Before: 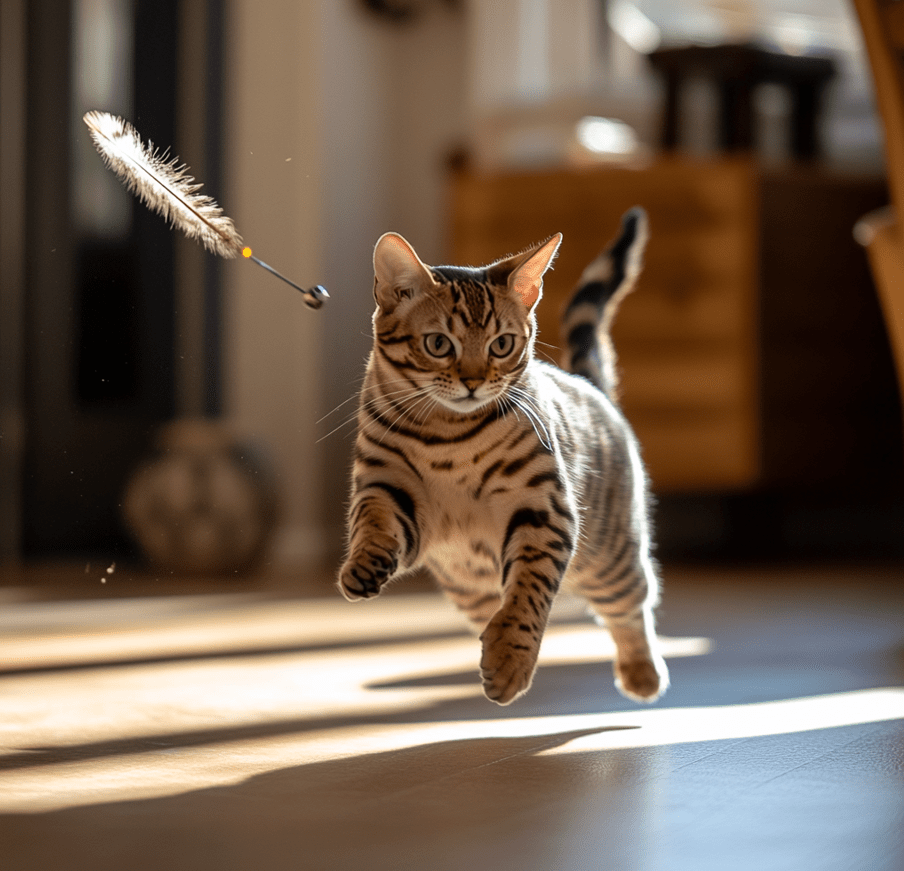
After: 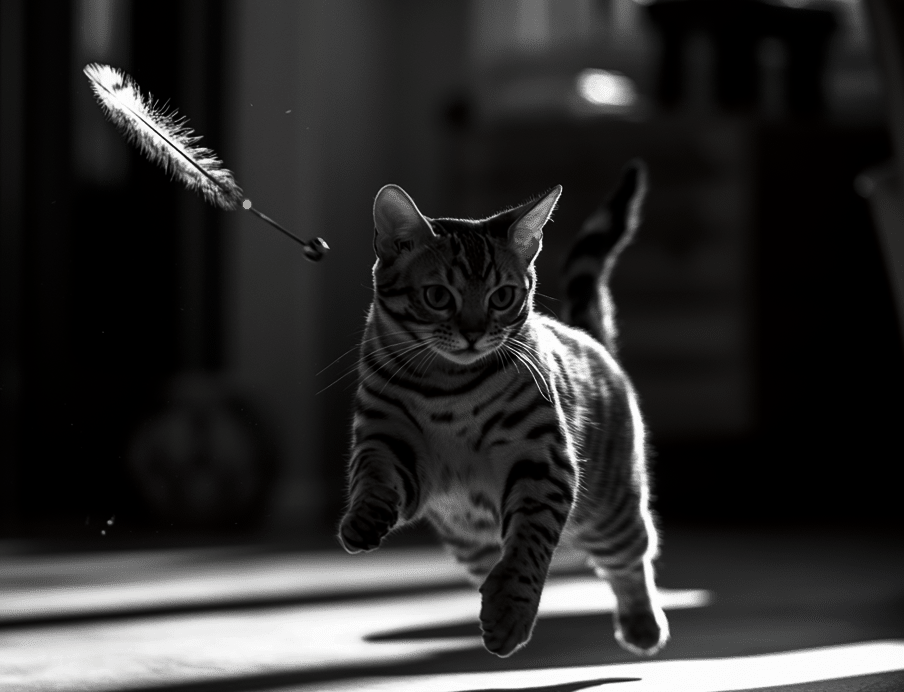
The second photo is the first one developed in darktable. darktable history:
levels: levels [0, 0.445, 1]
crop and rotate: top 5.663%, bottom 14.778%
contrast brightness saturation: contrast 0.017, brightness -0.994, saturation -0.99
